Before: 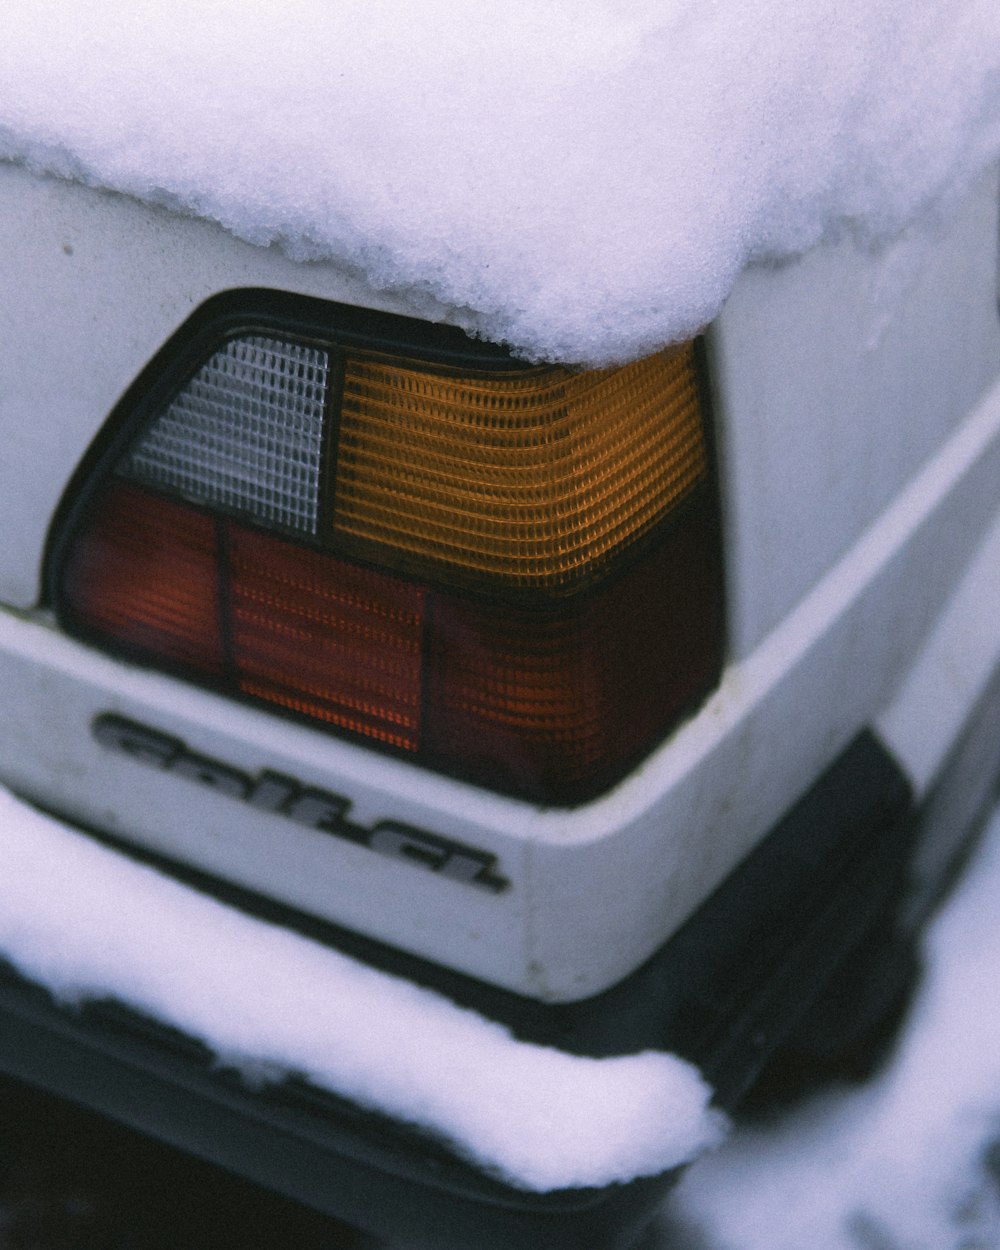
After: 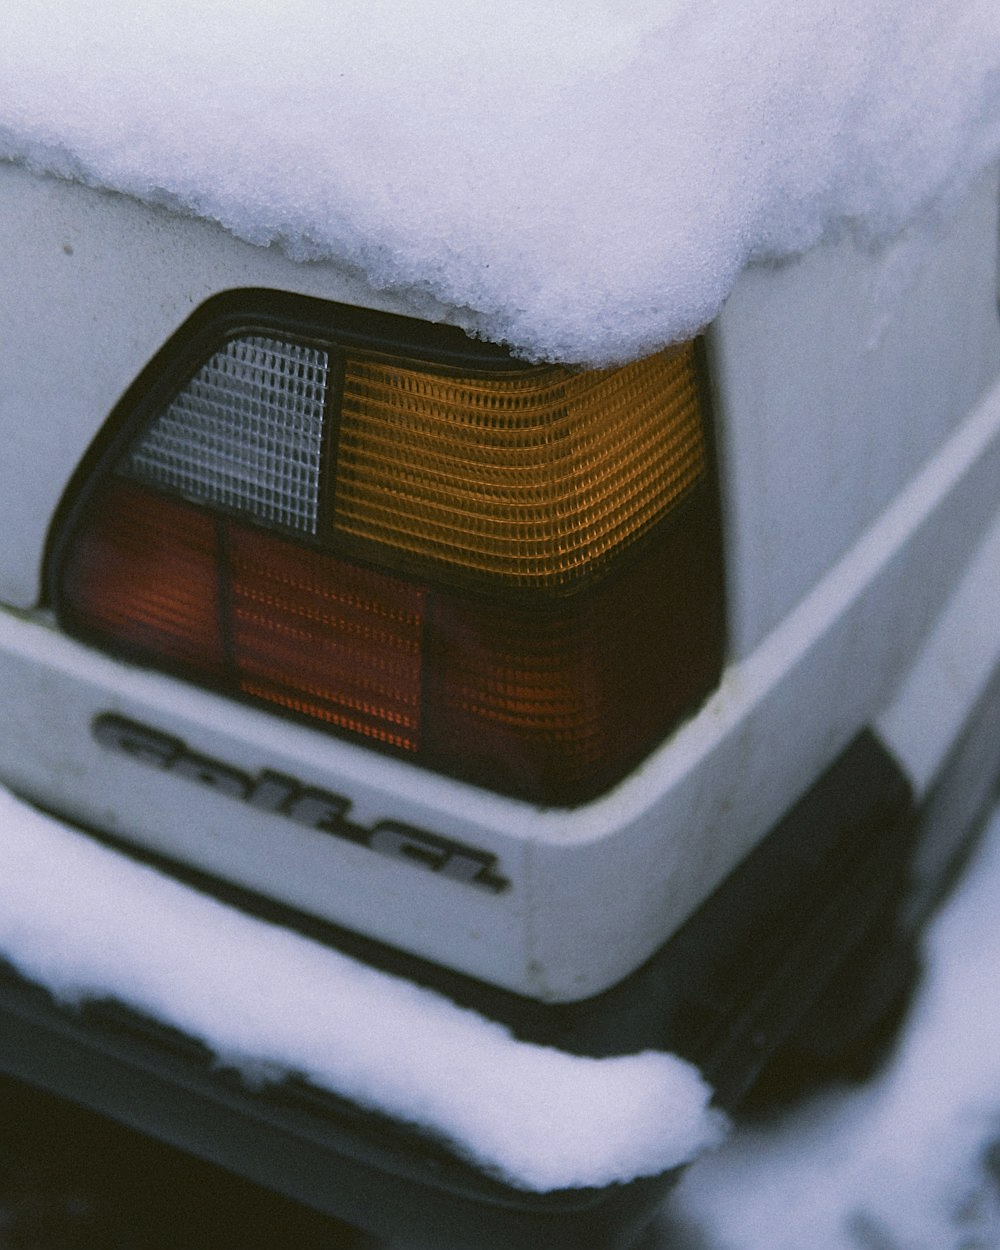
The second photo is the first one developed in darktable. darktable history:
color balance: lift [1.004, 1.002, 1.002, 0.998], gamma [1, 1.007, 1.002, 0.993], gain [1, 0.977, 1.013, 1.023], contrast -3.64%
sharpen: on, module defaults
exposure: exposure -0.157 EV, compensate highlight preservation false
